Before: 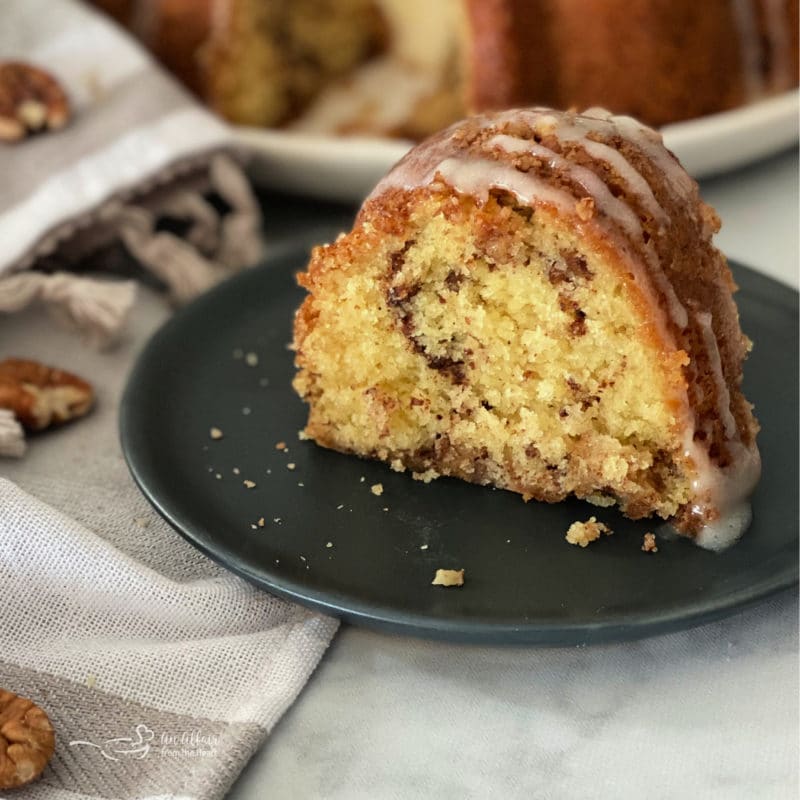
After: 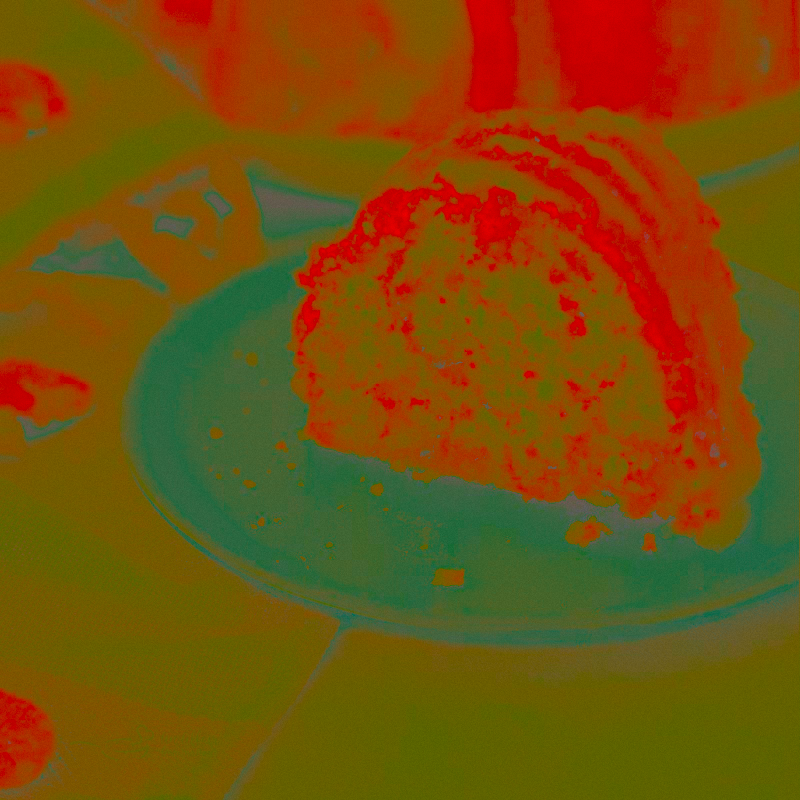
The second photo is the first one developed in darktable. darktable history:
contrast brightness saturation: contrast -0.99, brightness -0.17, saturation 0.75
grain: coarseness 0.09 ISO, strength 10%
color balance: mode lift, gamma, gain (sRGB), lift [1, 0.69, 1, 1], gamma [1, 1.482, 1, 1], gain [1, 1, 1, 0.802]
exposure: black level correction 0, exposure 1.1 EV, compensate exposure bias true, compensate highlight preservation false
white balance: emerald 1
color correction: highlights a* -7.23, highlights b* -0.161, shadows a* 20.08, shadows b* 11.73
